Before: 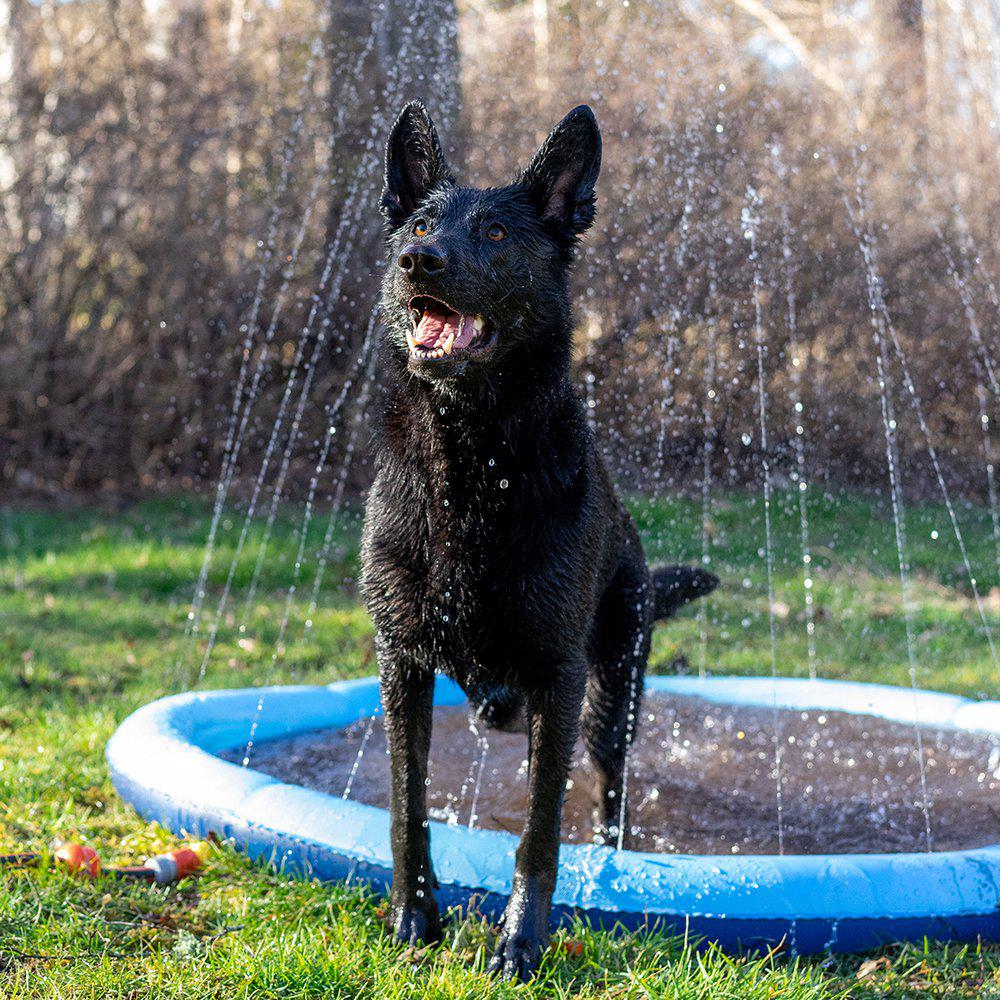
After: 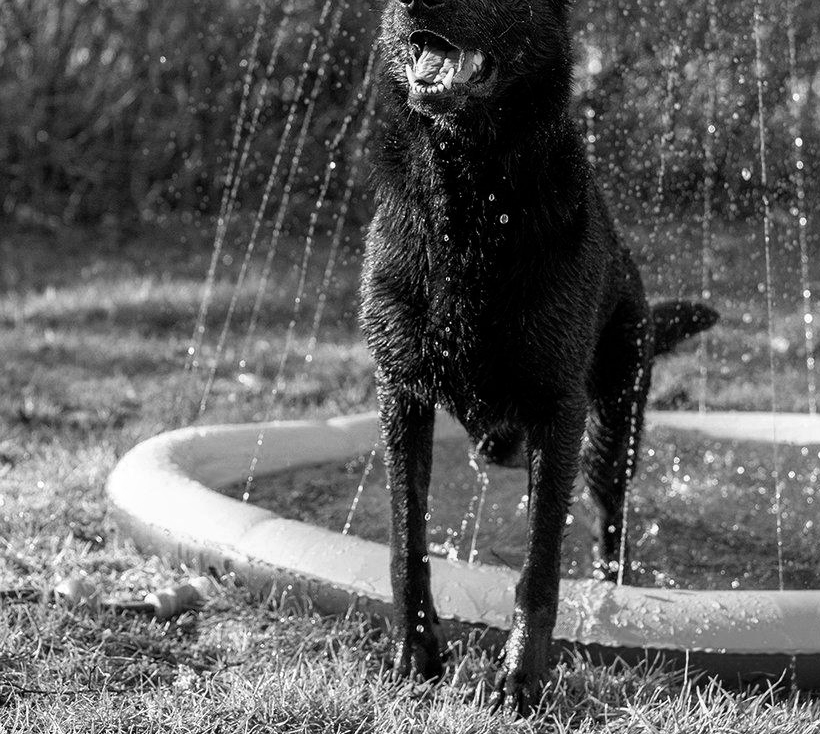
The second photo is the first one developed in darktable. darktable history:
monochrome: a -35.87, b 49.73, size 1.7
crop: top 26.531%, right 17.959%
color balance: gamma [0.9, 0.988, 0.975, 1.025], gain [1.05, 1, 1, 1]
